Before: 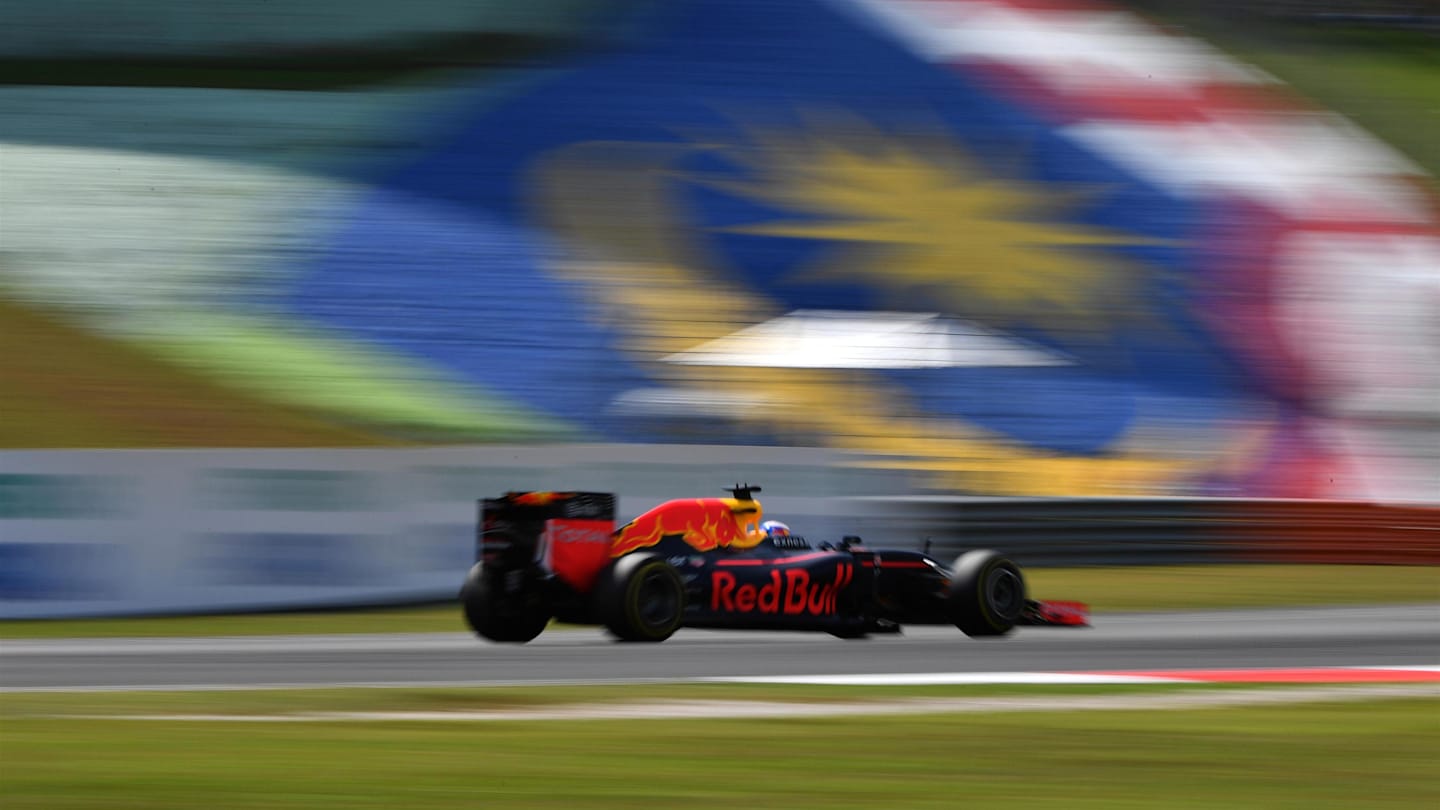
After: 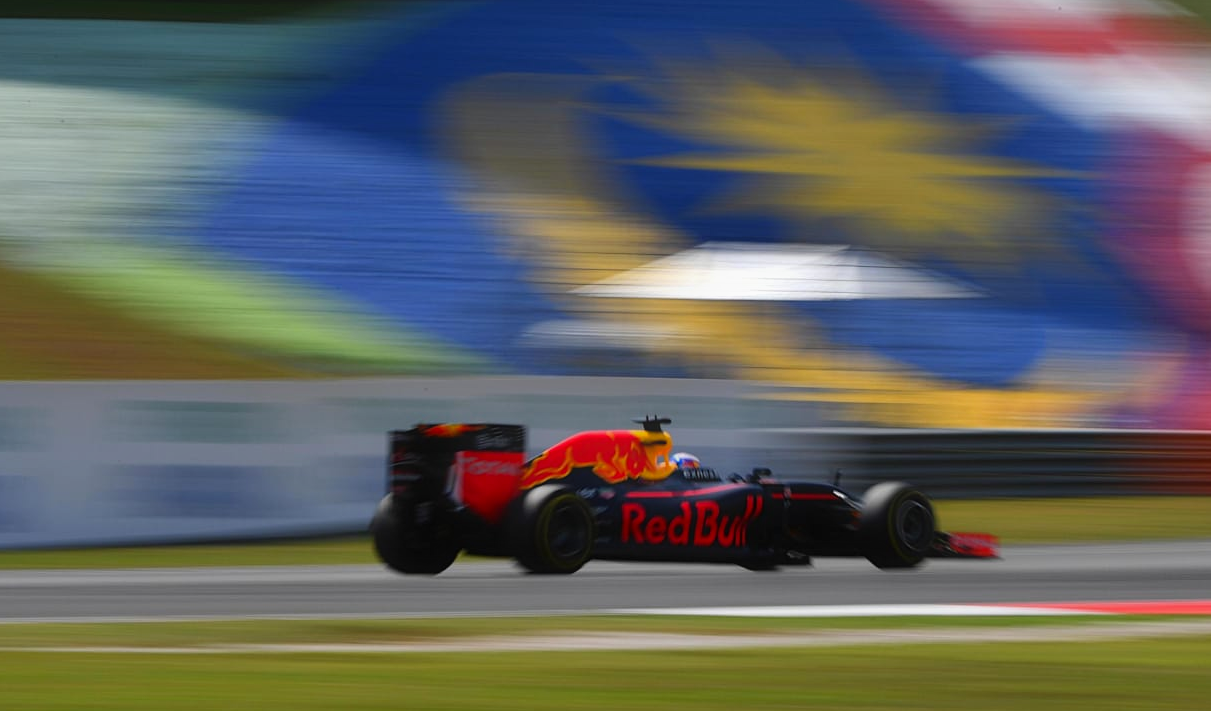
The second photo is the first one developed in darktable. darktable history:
contrast equalizer: octaves 7, y [[0.5, 0.496, 0.435, 0.435, 0.496, 0.5], [0.5 ×6], [0.5 ×6], [0 ×6], [0 ×6]]
crop: left 6.317%, top 8.42%, right 9.544%, bottom 3.727%
contrast brightness saturation: contrast -0.021, brightness -0.011, saturation 0.04
tone equalizer: edges refinement/feathering 500, mask exposure compensation -1.57 EV, preserve details no
